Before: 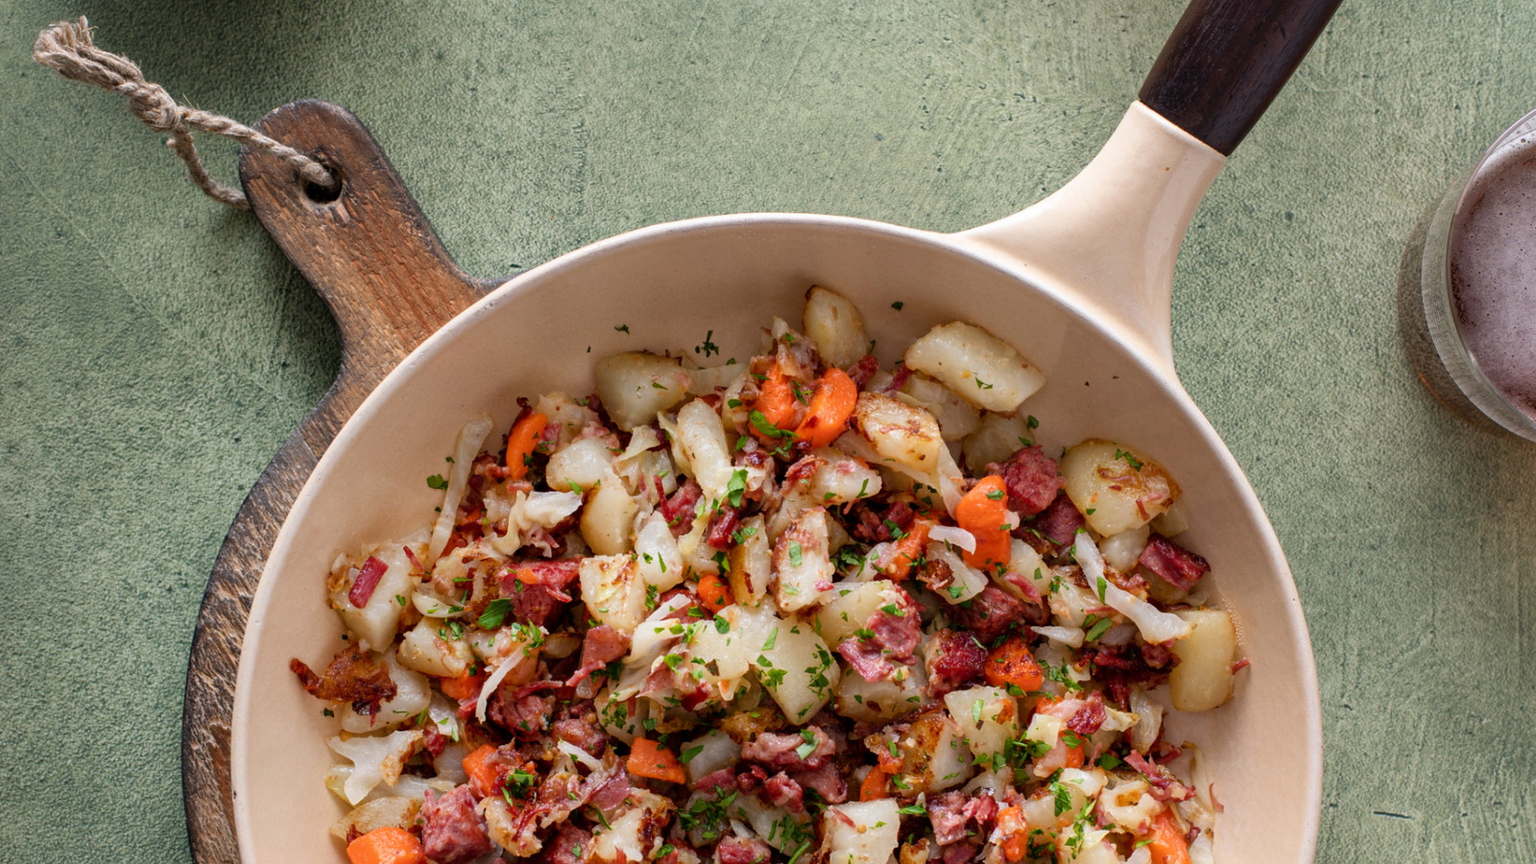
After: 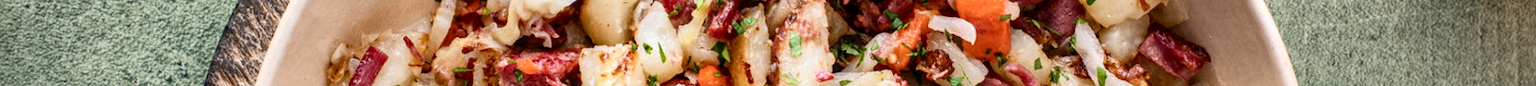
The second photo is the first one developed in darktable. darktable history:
crop and rotate: top 59.084%, bottom 30.916%
contrast brightness saturation: contrast 0.24, brightness 0.09
local contrast: on, module defaults
shadows and highlights: soften with gaussian
